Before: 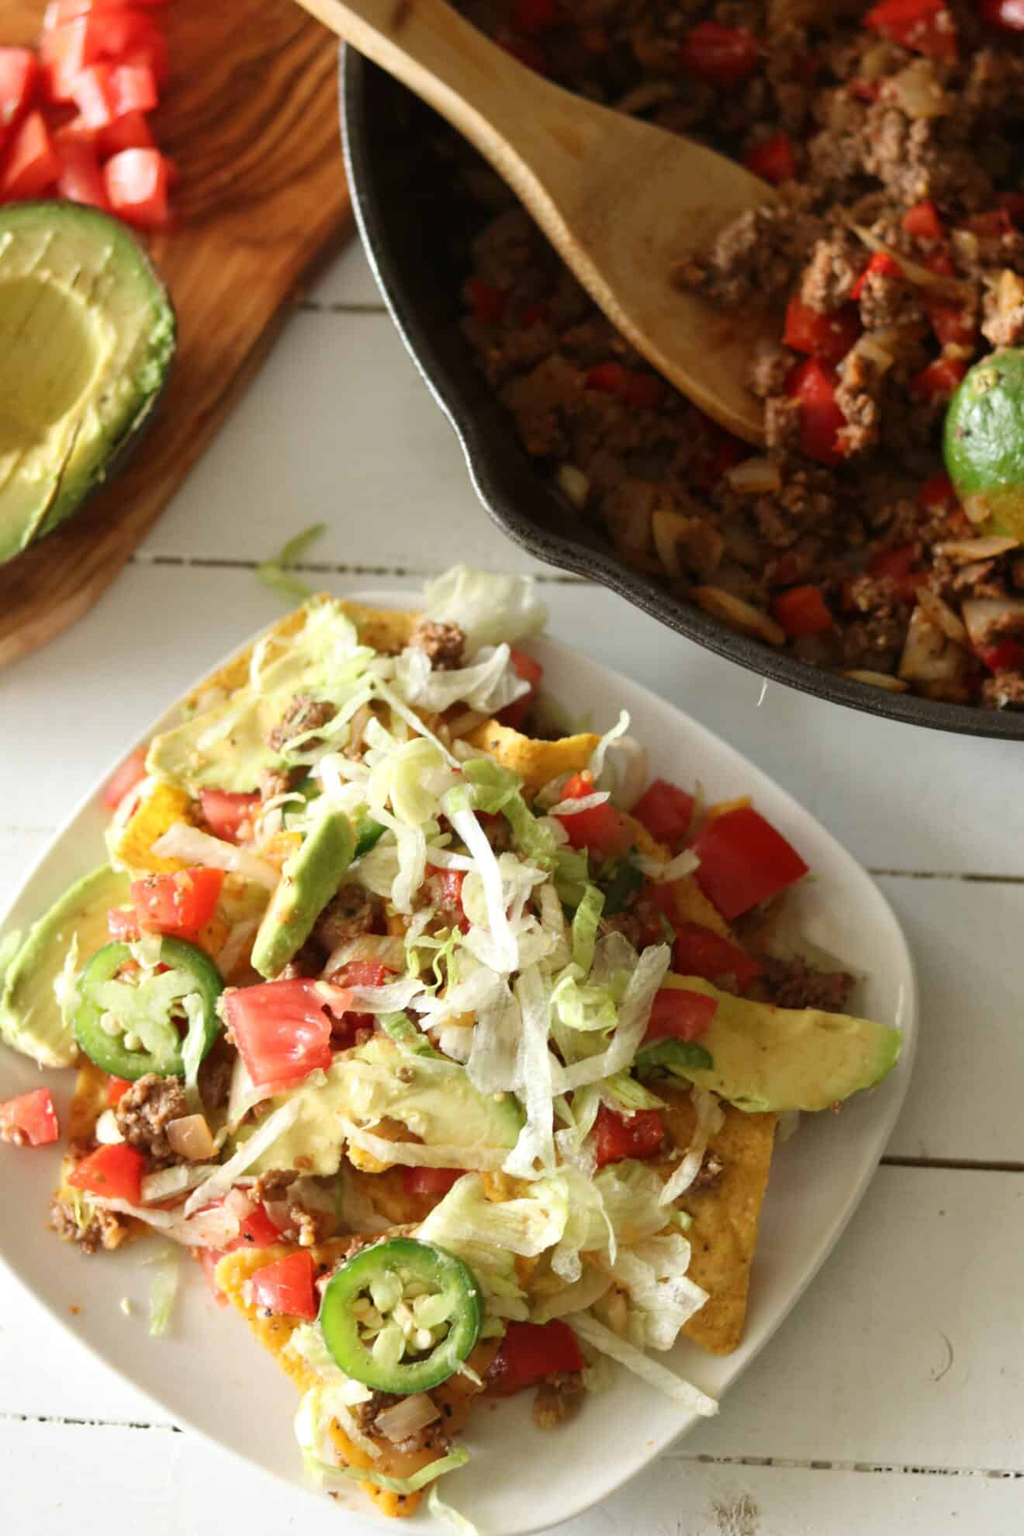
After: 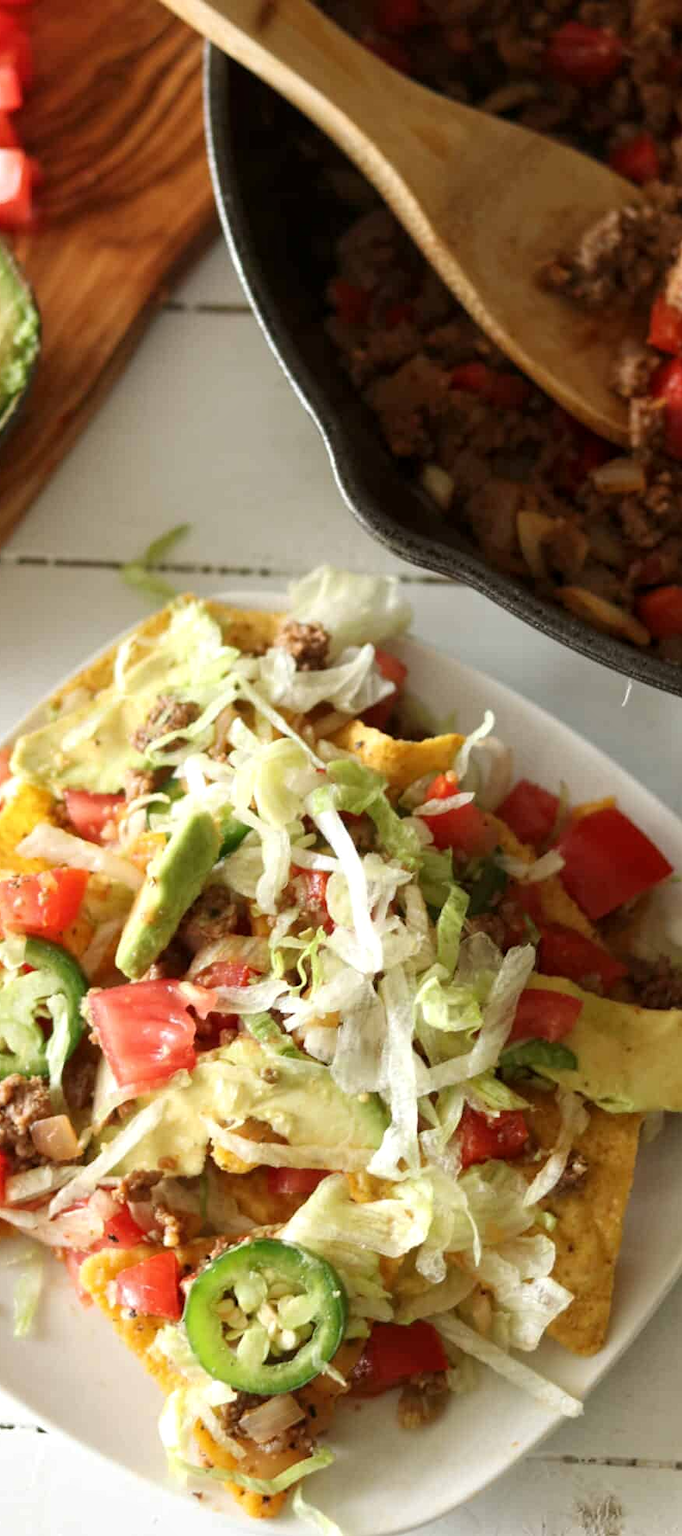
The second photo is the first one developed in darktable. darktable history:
crop and rotate: left 13.409%, right 19.924%
local contrast: highlights 100%, shadows 100%, detail 120%, midtone range 0.2
